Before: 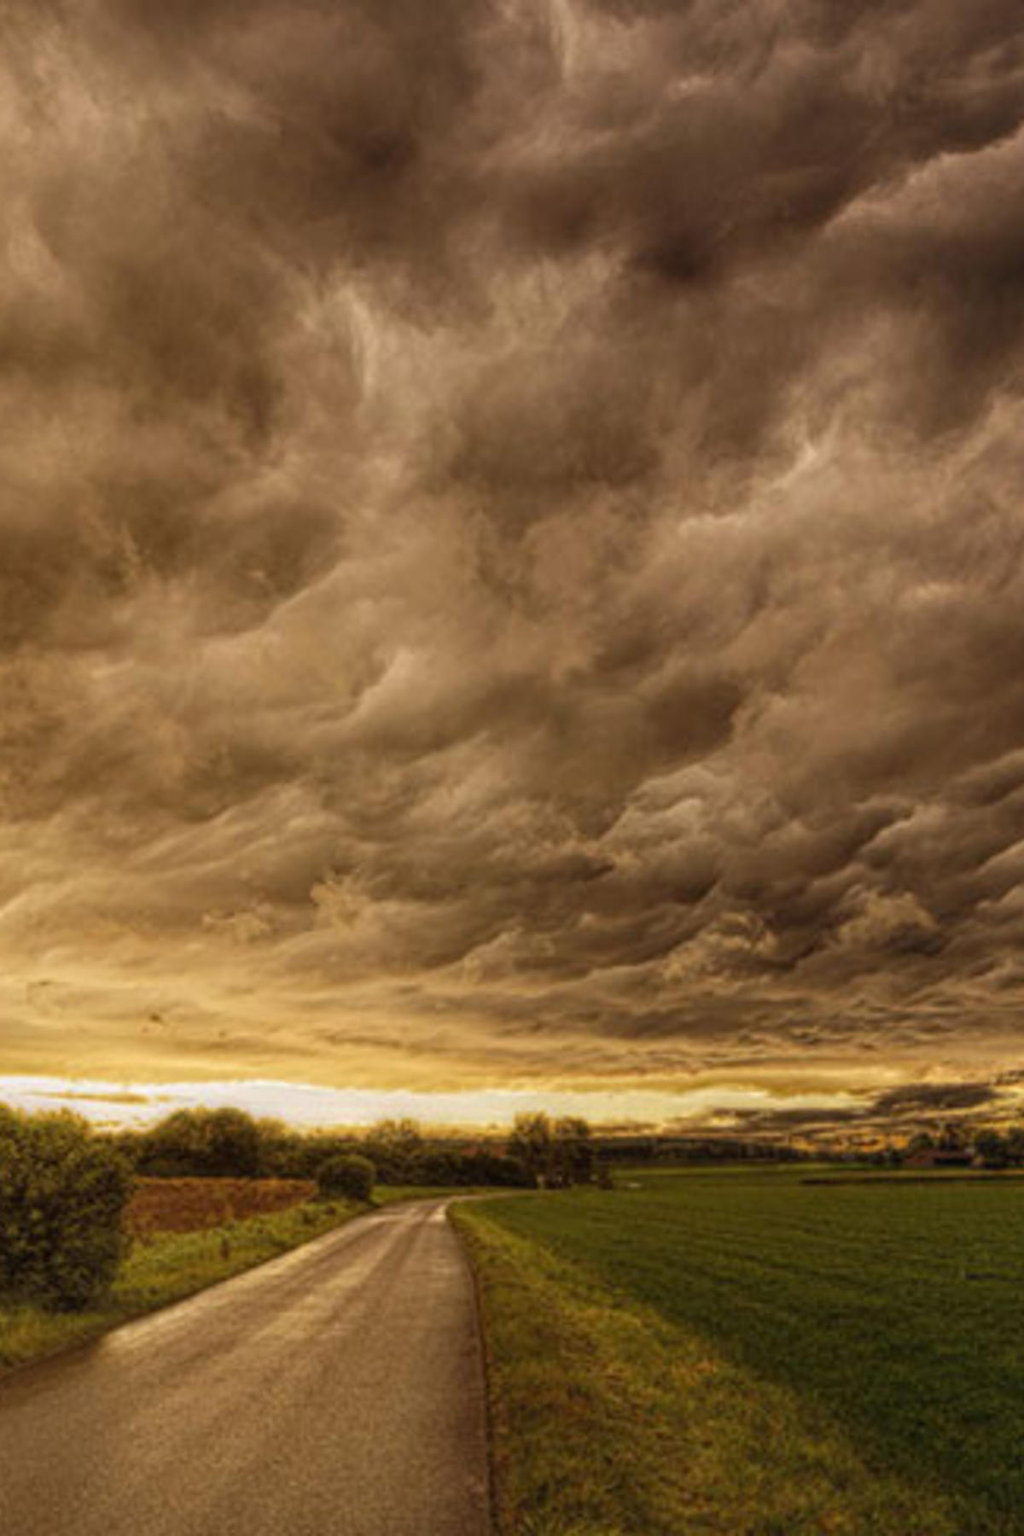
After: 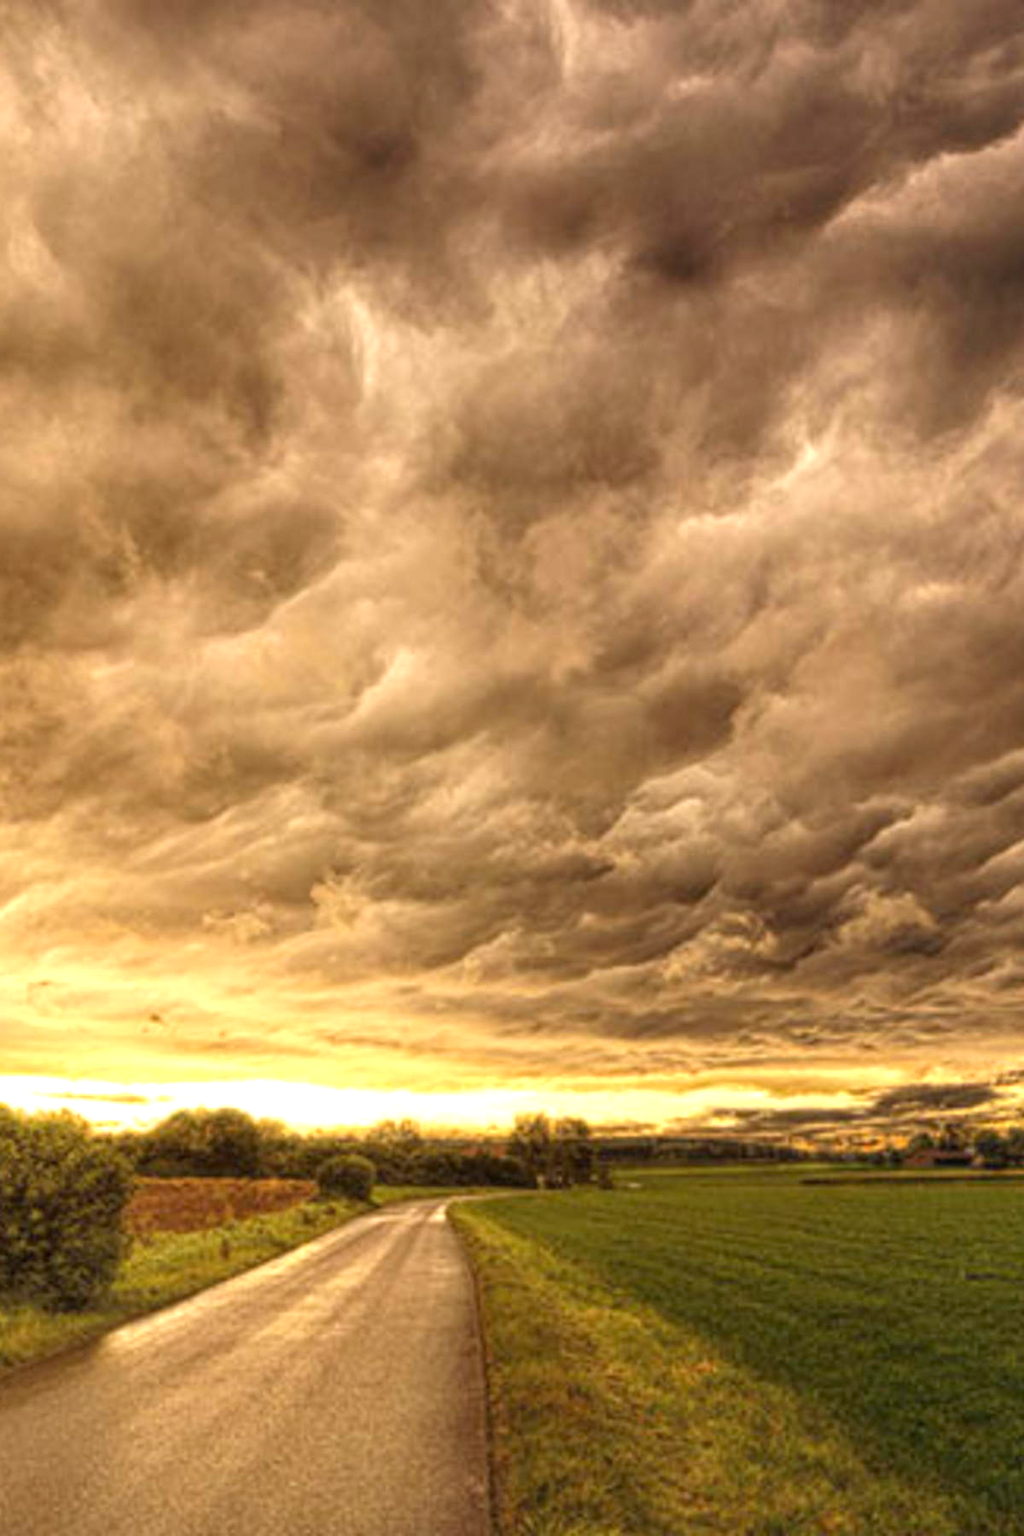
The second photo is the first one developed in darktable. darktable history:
exposure: black level correction 0.001, exposure 1.05 EV, compensate exposure bias true, compensate highlight preservation false
